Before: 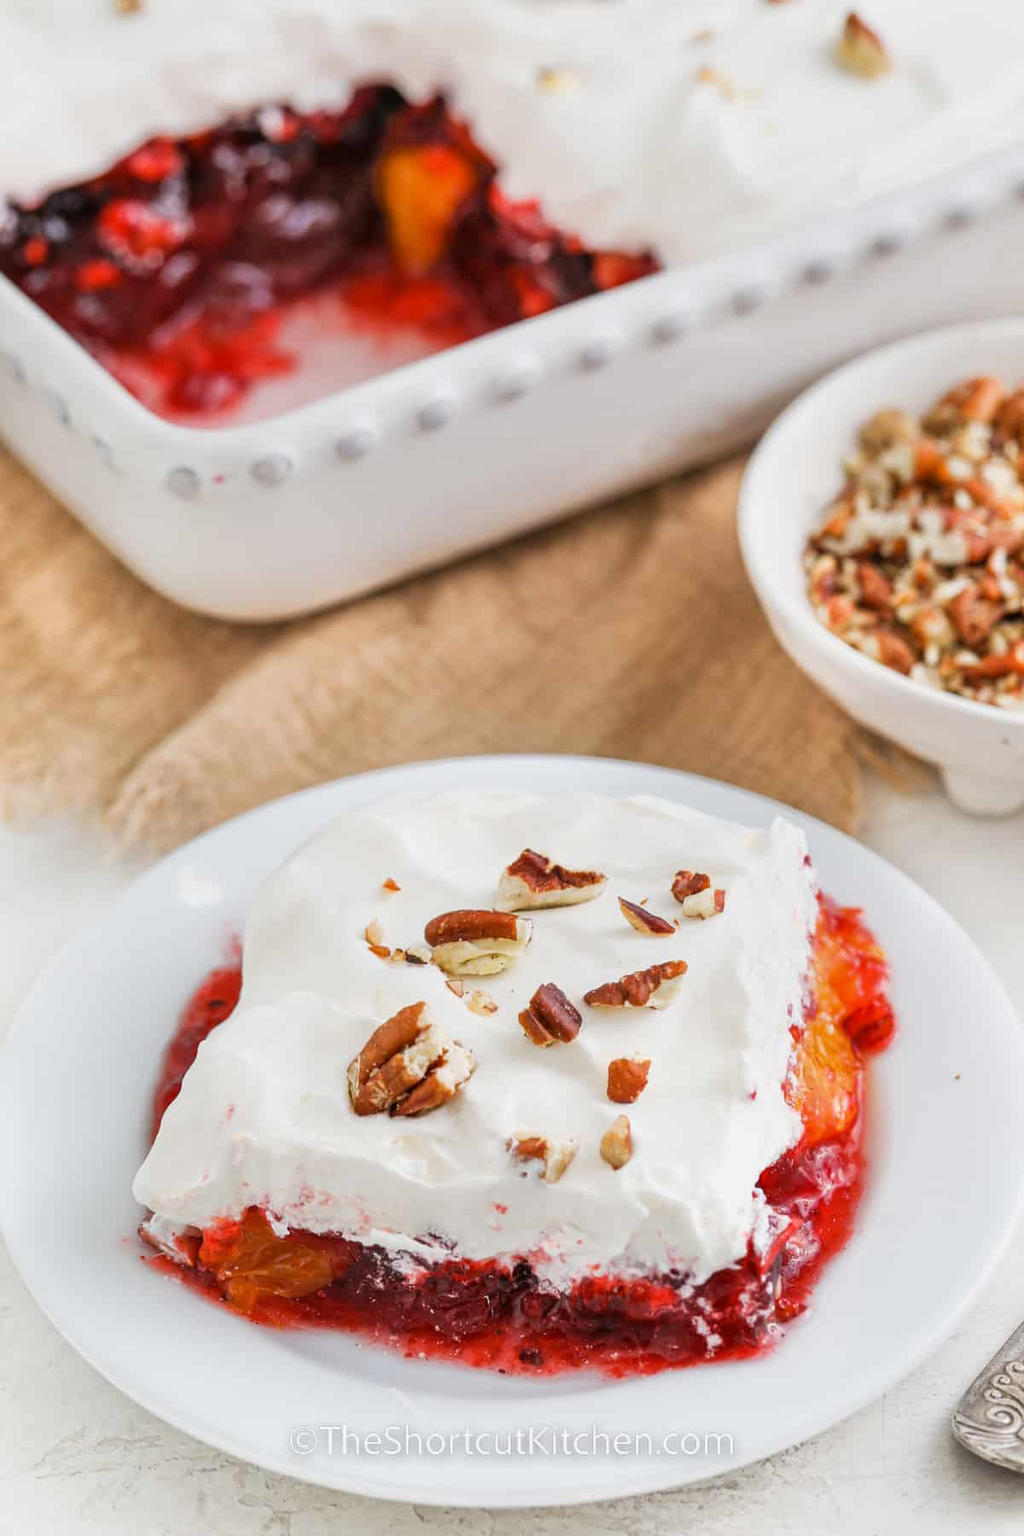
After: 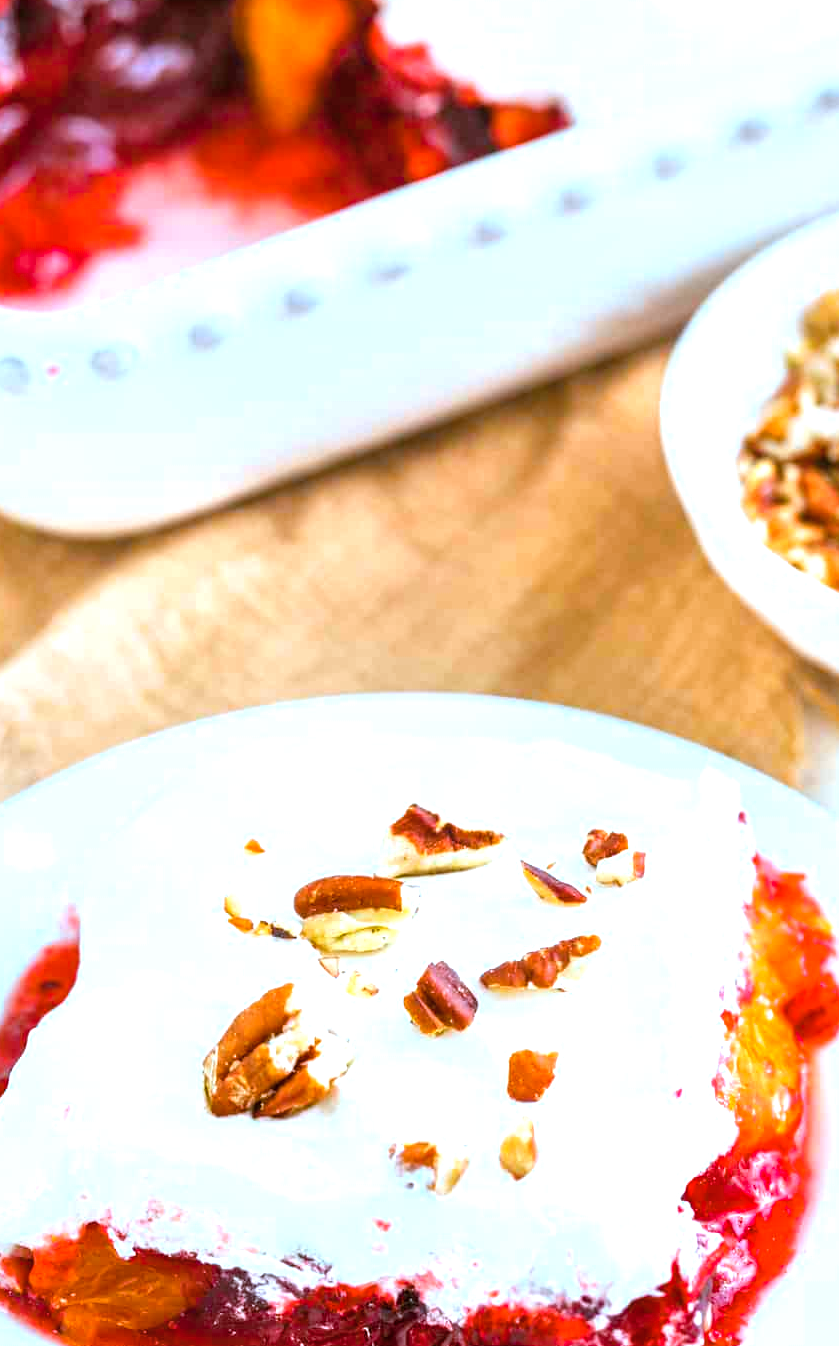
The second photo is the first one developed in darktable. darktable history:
crop and rotate: left 17.046%, top 10.659%, right 12.989%, bottom 14.553%
white balance: emerald 1
color correction: highlights a* -9.73, highlights b* -21.22
exposure: black level correction 0, exposure 0.95 EV, compensate exposure bias true, compensate highlight preservation false
color balance rgb: linear chroma grading › global chroma 15%, perceptual saturation grading › global saturation 30%
